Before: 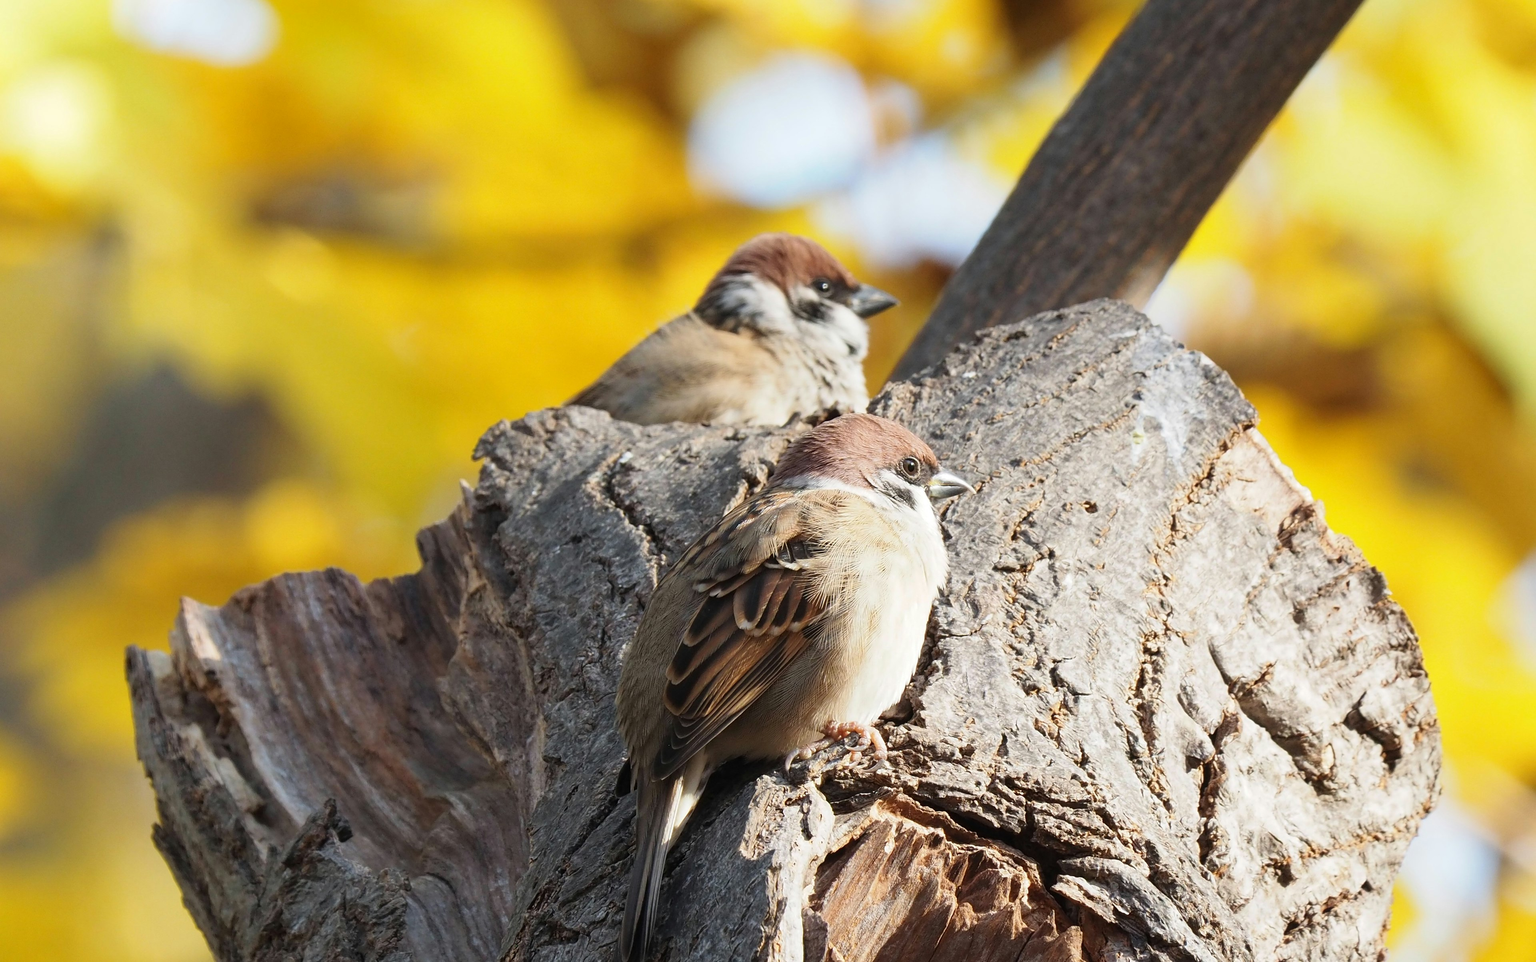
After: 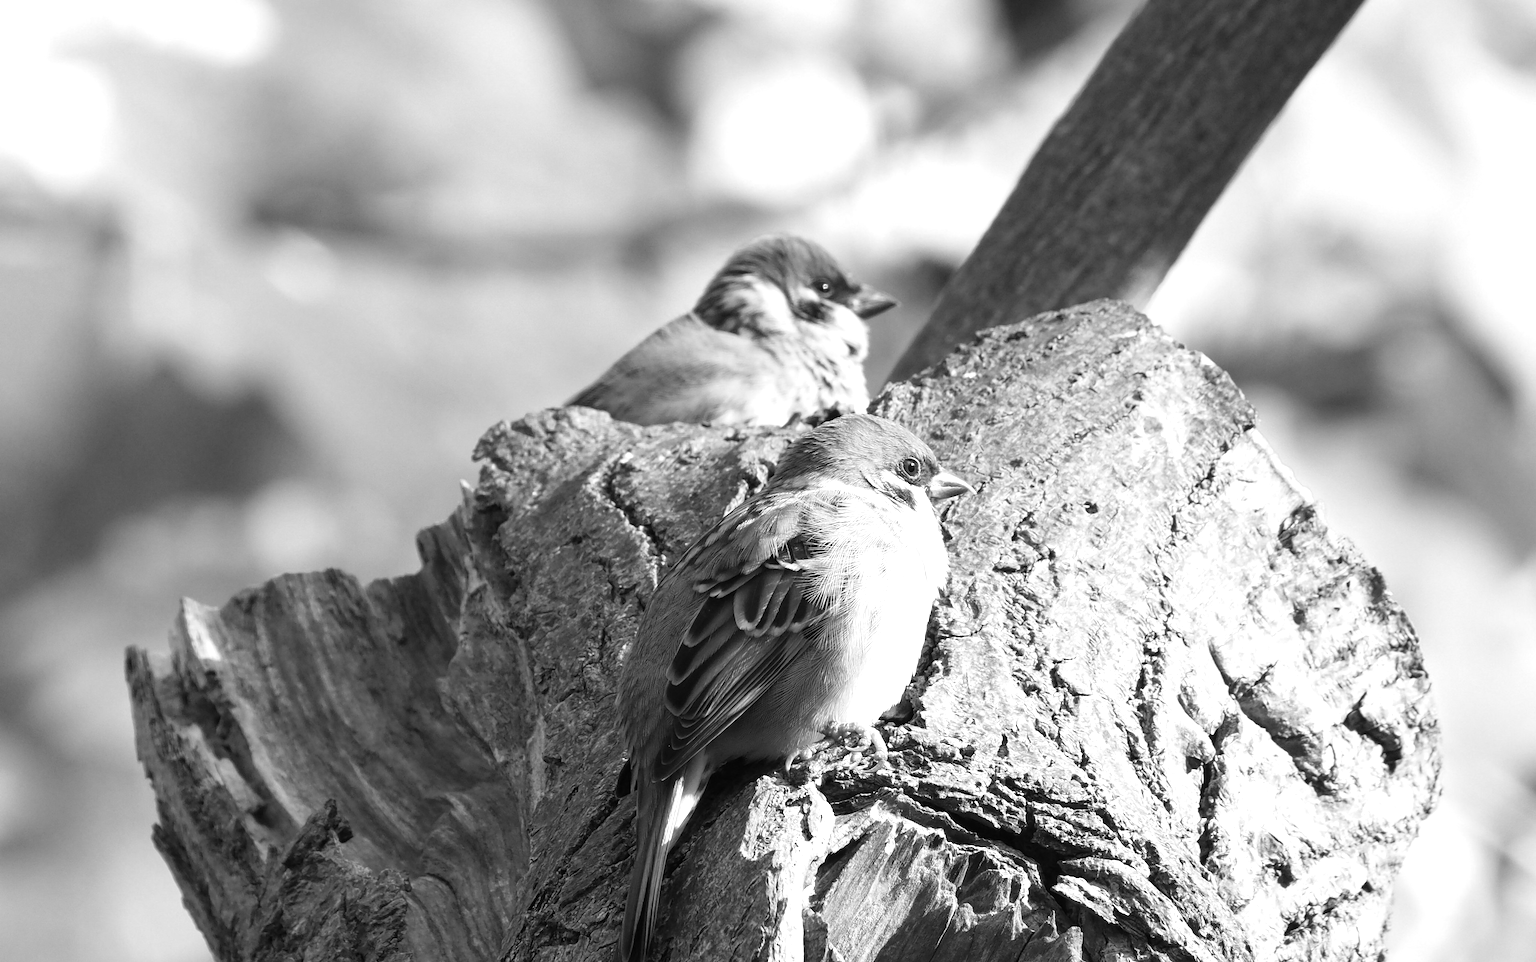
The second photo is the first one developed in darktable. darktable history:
exposure: exposure 0.2 EV, compensate highlight preservation false
color correction: highlights a* 5.59, highlights b* 5.24, saturation 0.68
color balance: lift [1, 1.001, 0.999, 1.001], gamma [1, 1.004, 1.007, 0.993], gain [1, 0.991, 0.987, 1.013], contrast 7.5%, contrast fulcrum 10%, output saturation 115%
monochrome: on, module defaults
